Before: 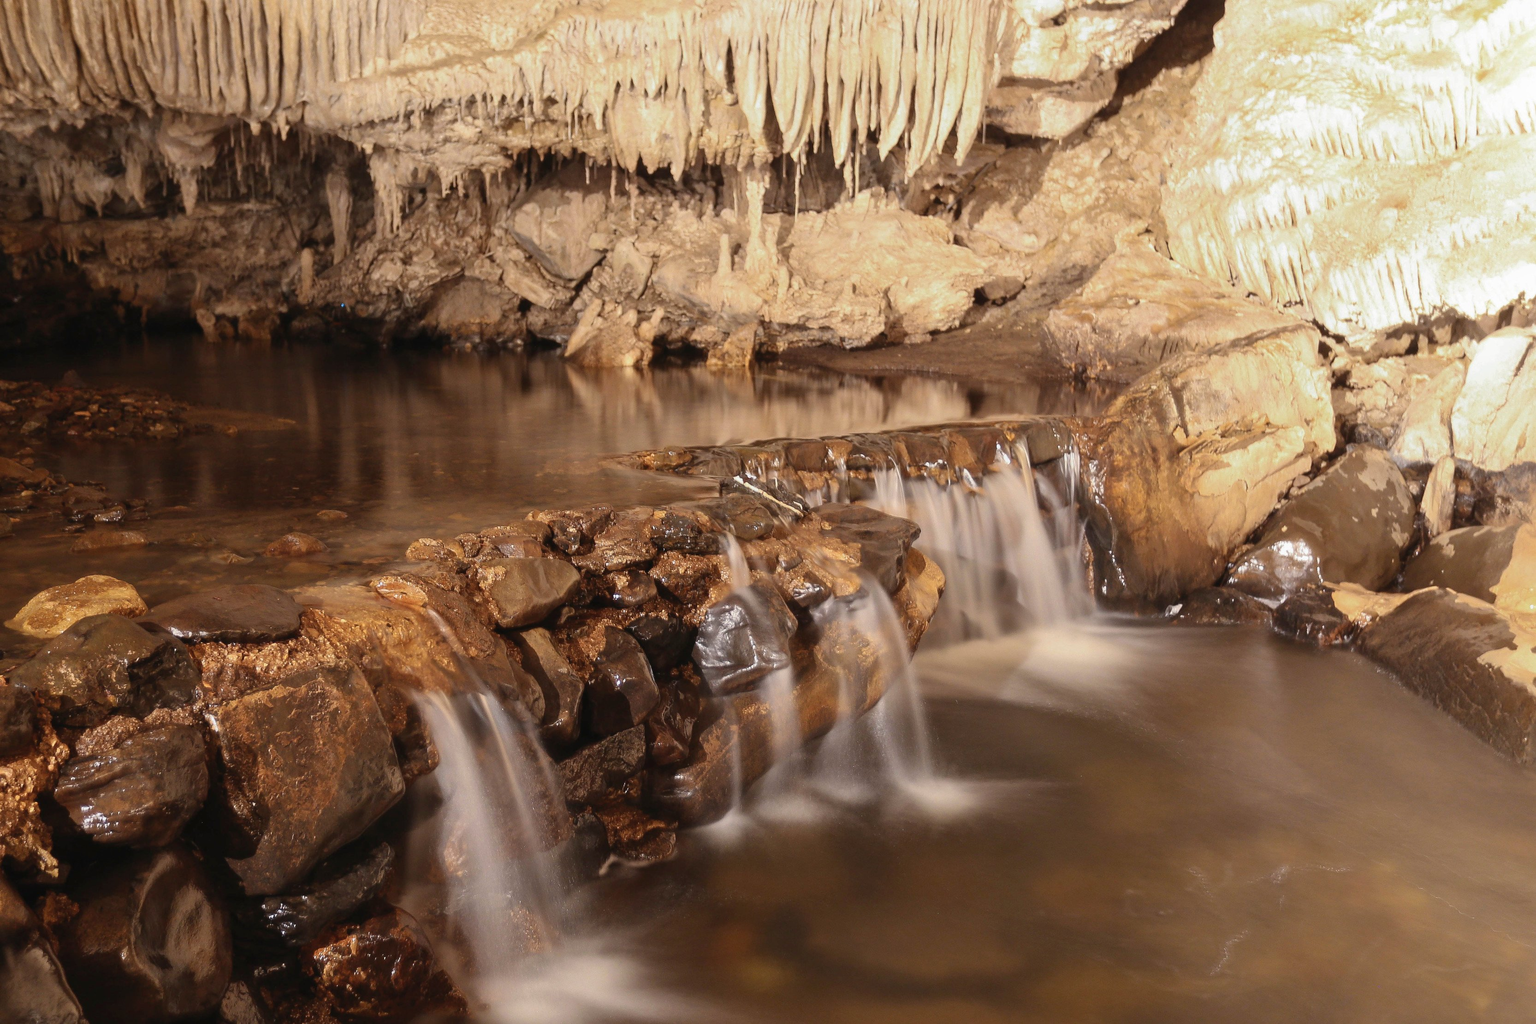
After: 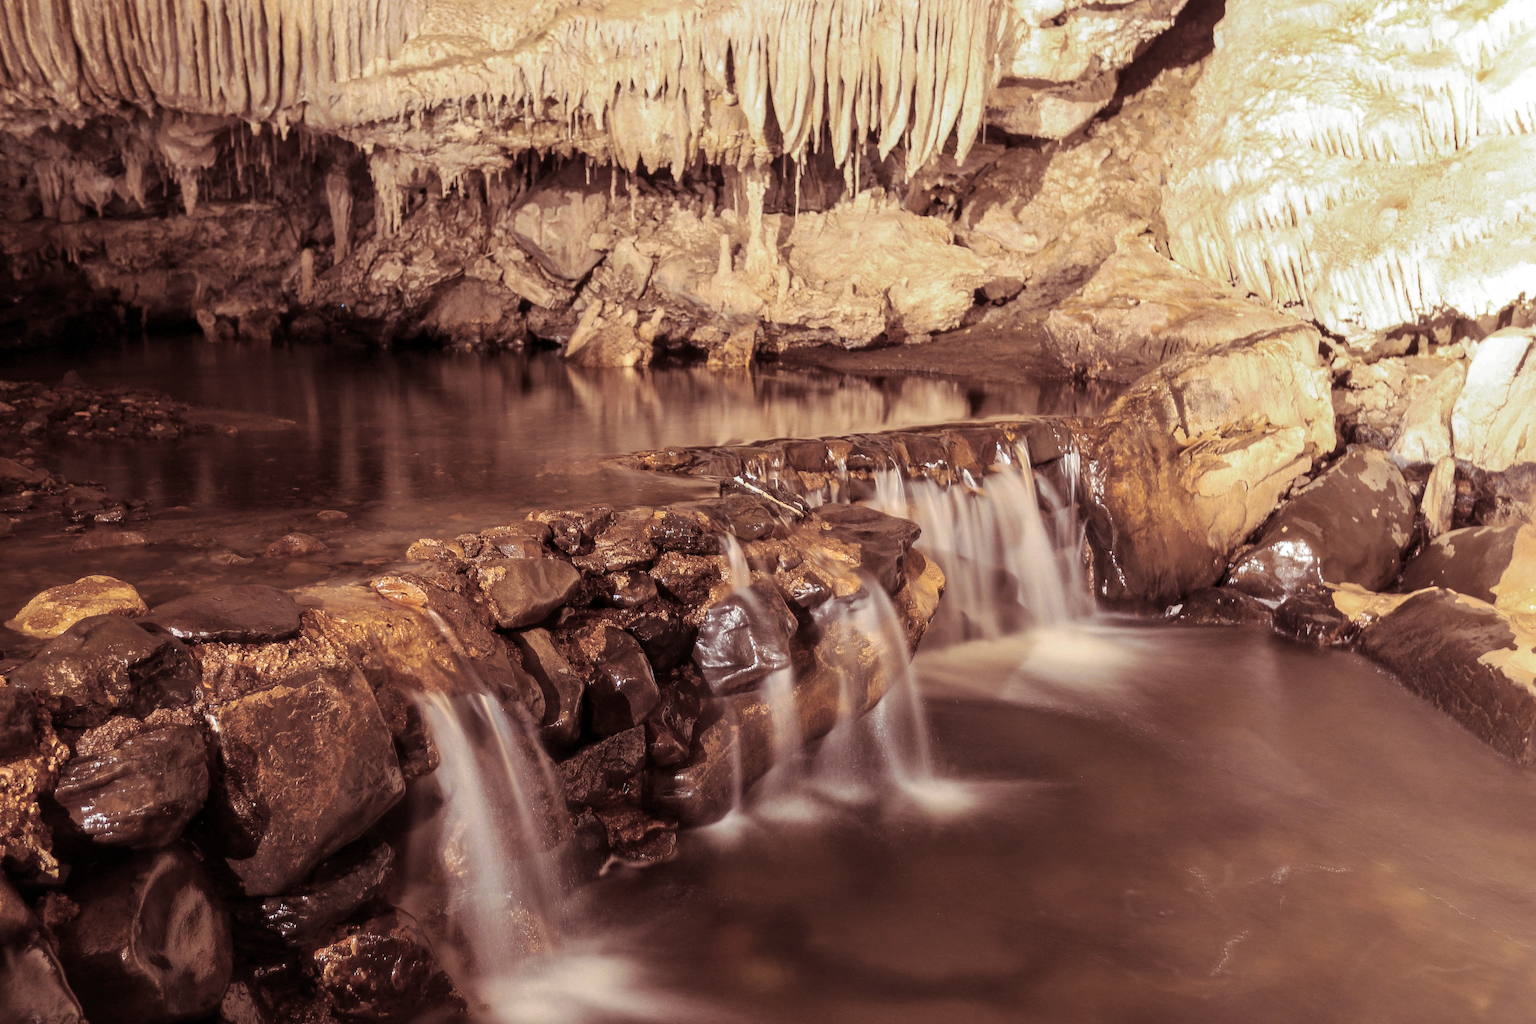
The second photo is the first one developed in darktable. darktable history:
split-toning: shadows › saturation 0.41, highlights › saturation 0, compress 33.55%
local contrast: on, module defaults
